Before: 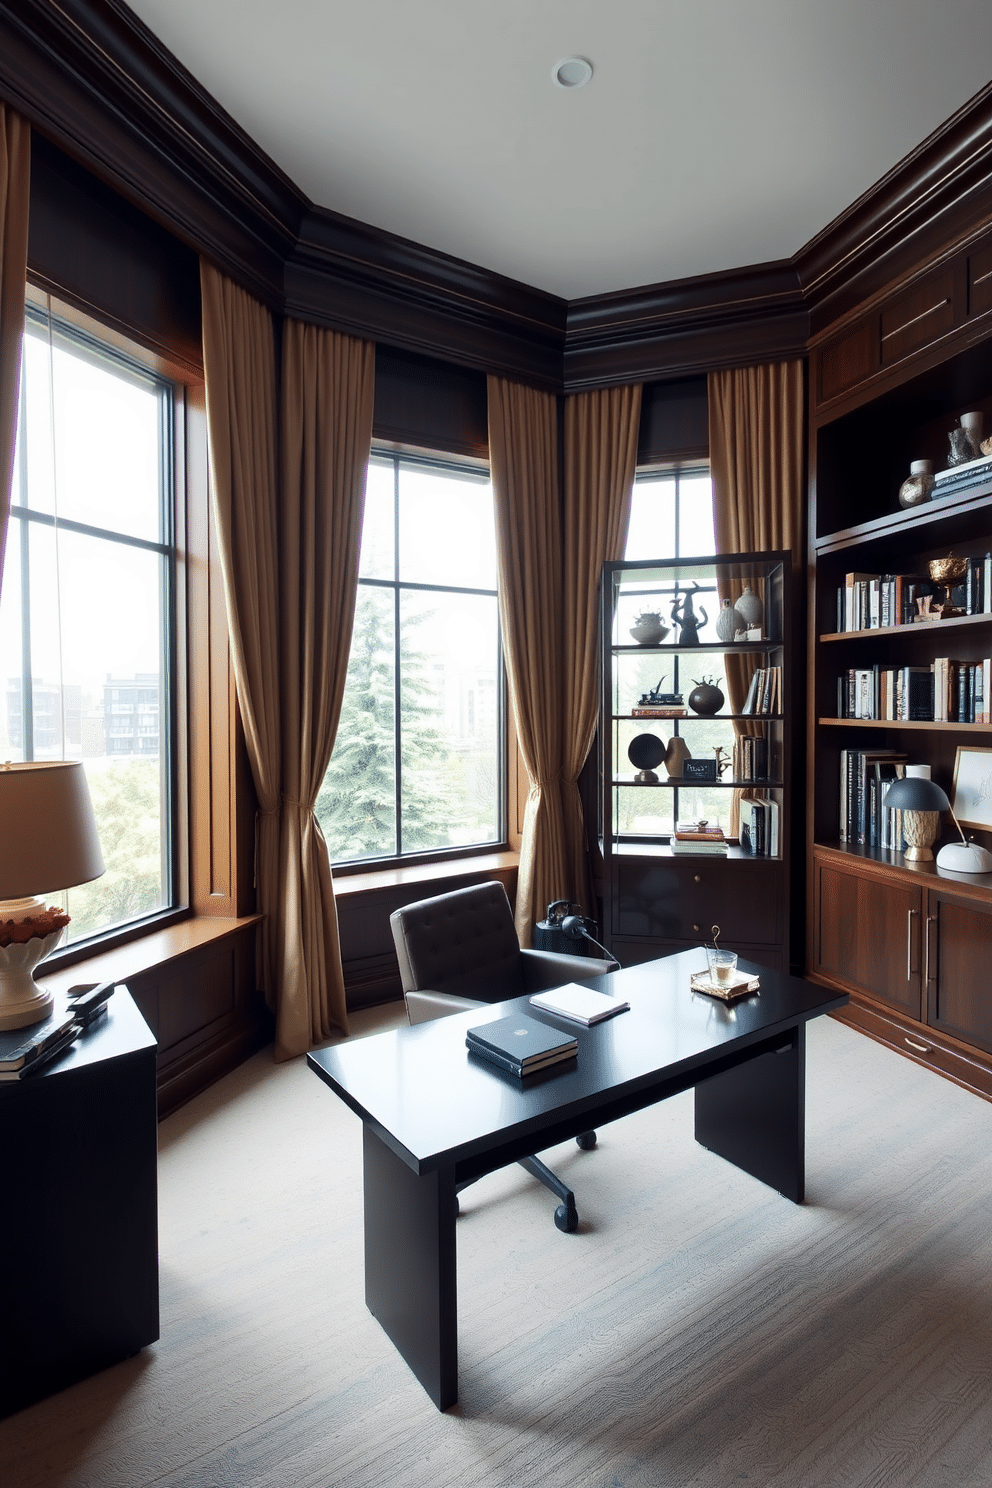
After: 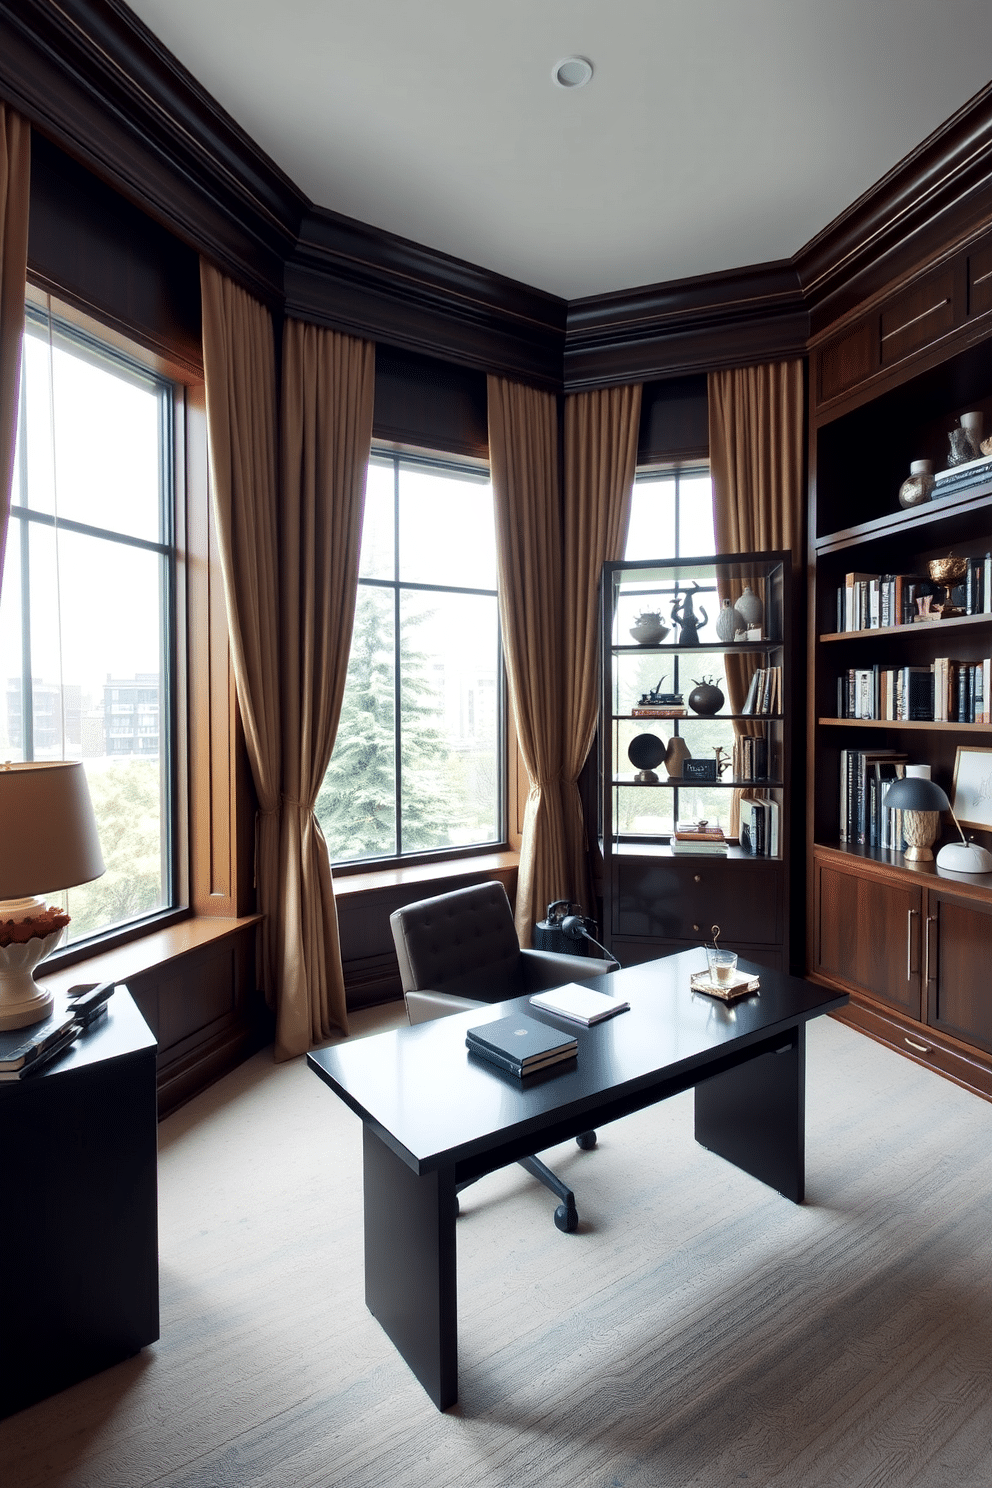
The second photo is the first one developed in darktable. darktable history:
local contrast: mode bilateral grid, contrast 21, coarseness 50, detail 132%, midtone range 0.2
